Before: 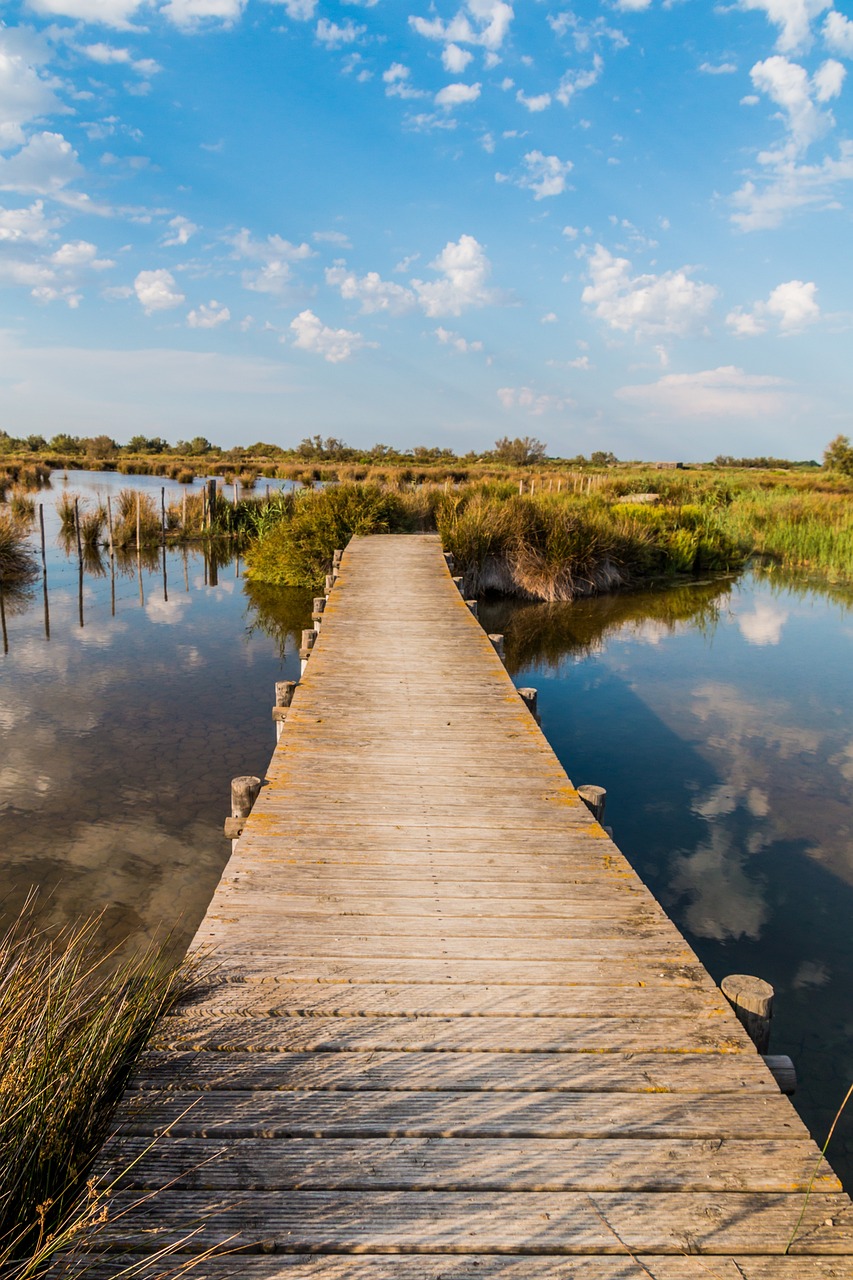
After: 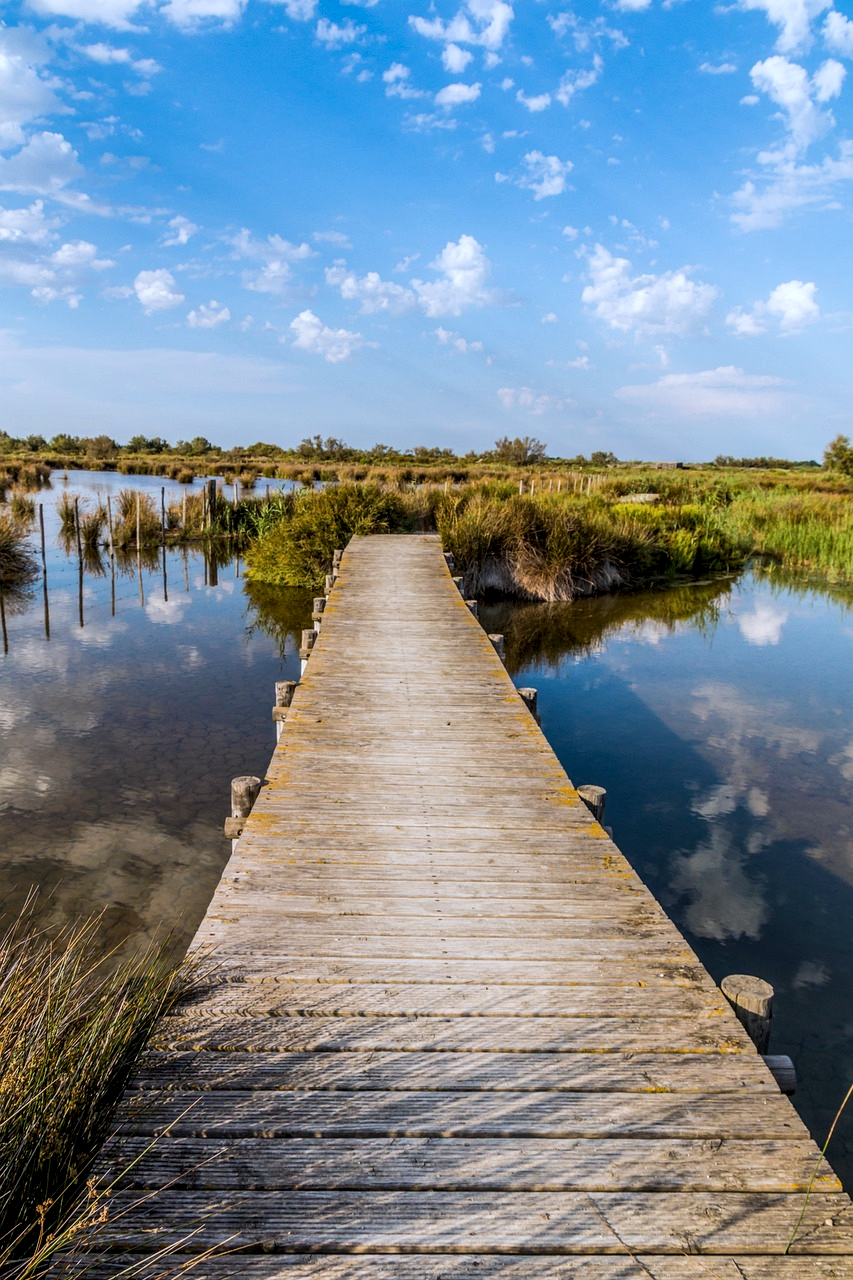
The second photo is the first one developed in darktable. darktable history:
white balance: red 0.931, blue 1.11
local contrast: detail 130%
